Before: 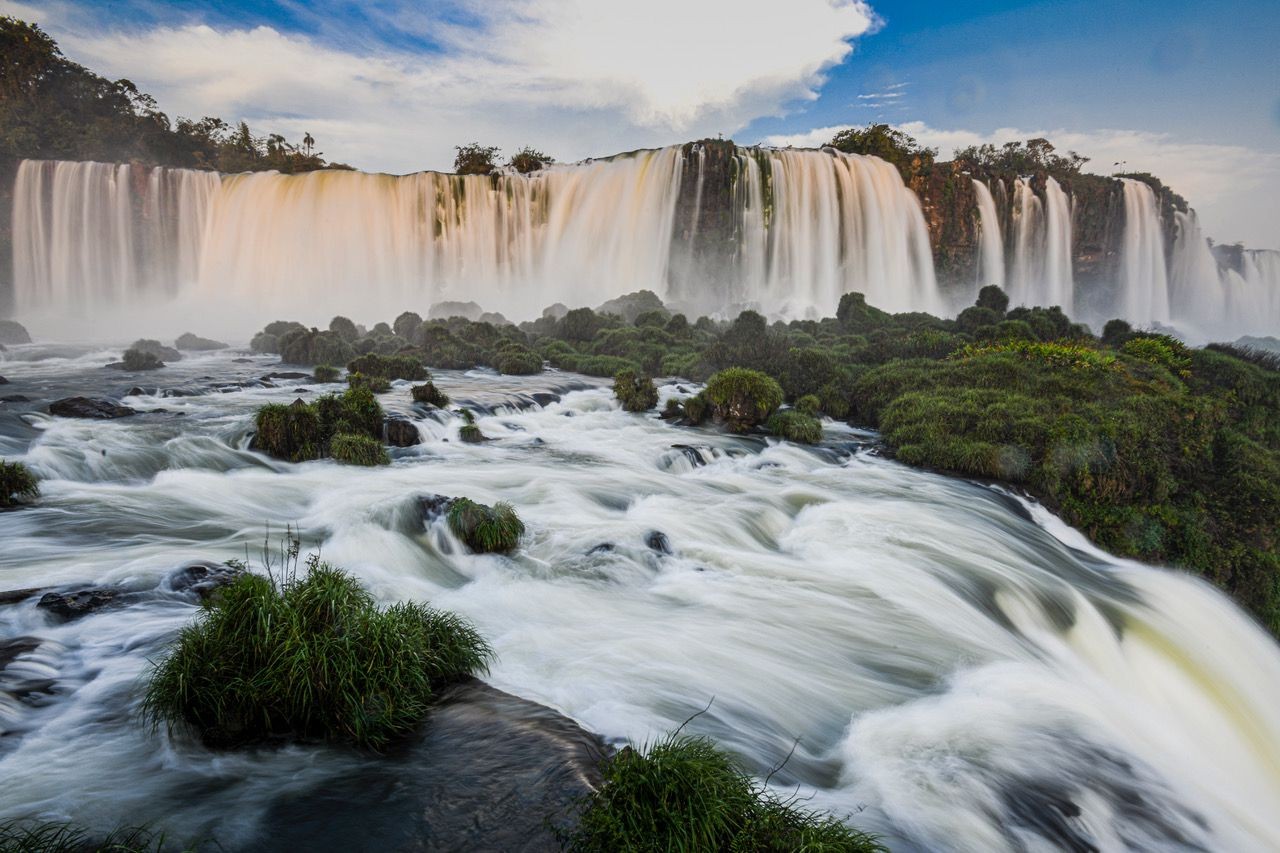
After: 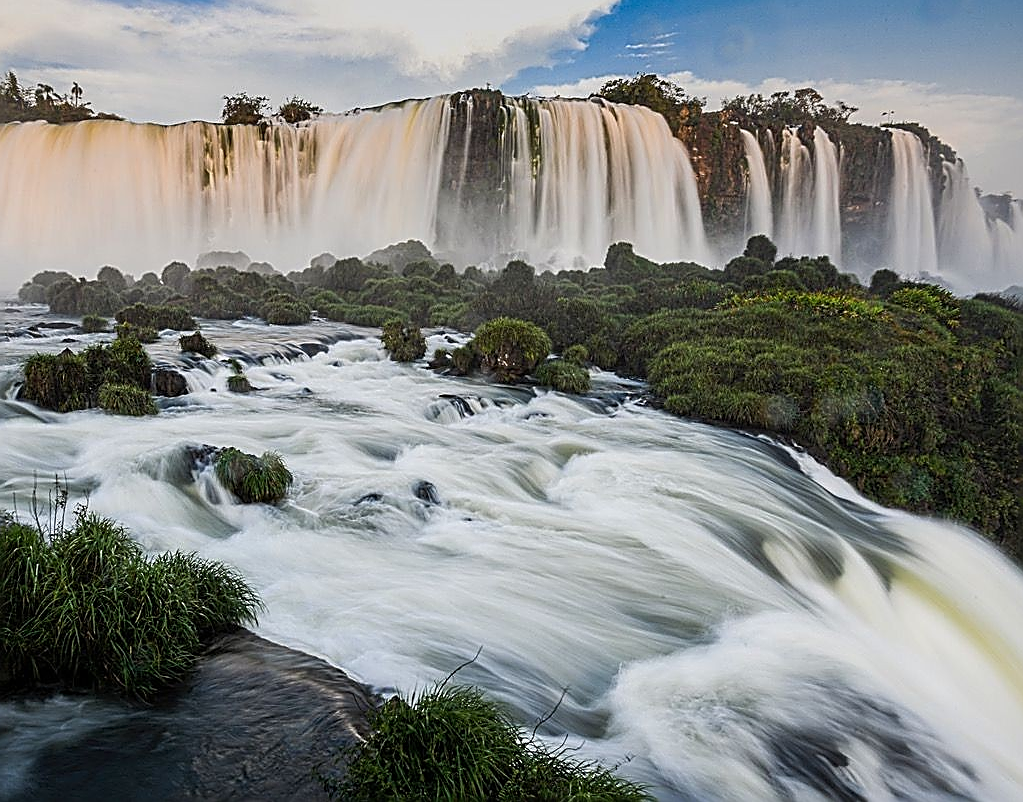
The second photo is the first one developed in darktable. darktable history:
sharpen: radius 1.688, amount 1.3
crop and rotate: left 18.193%, top 5.949%, right 1.824%
